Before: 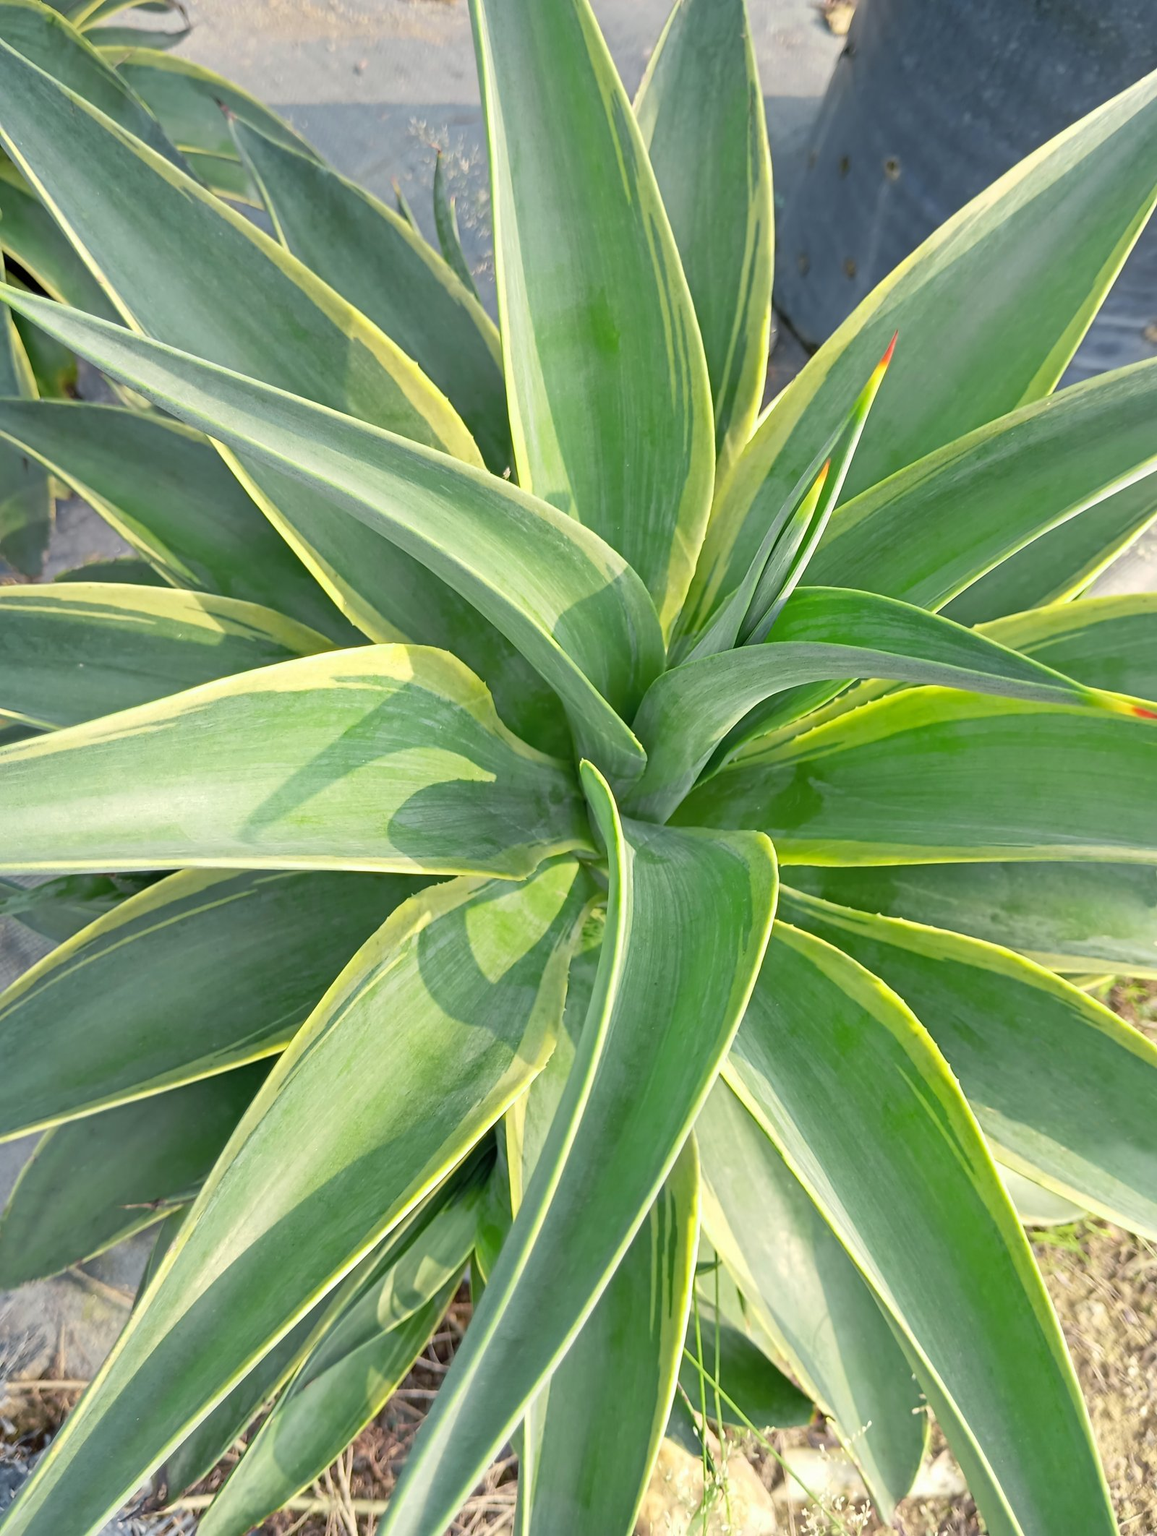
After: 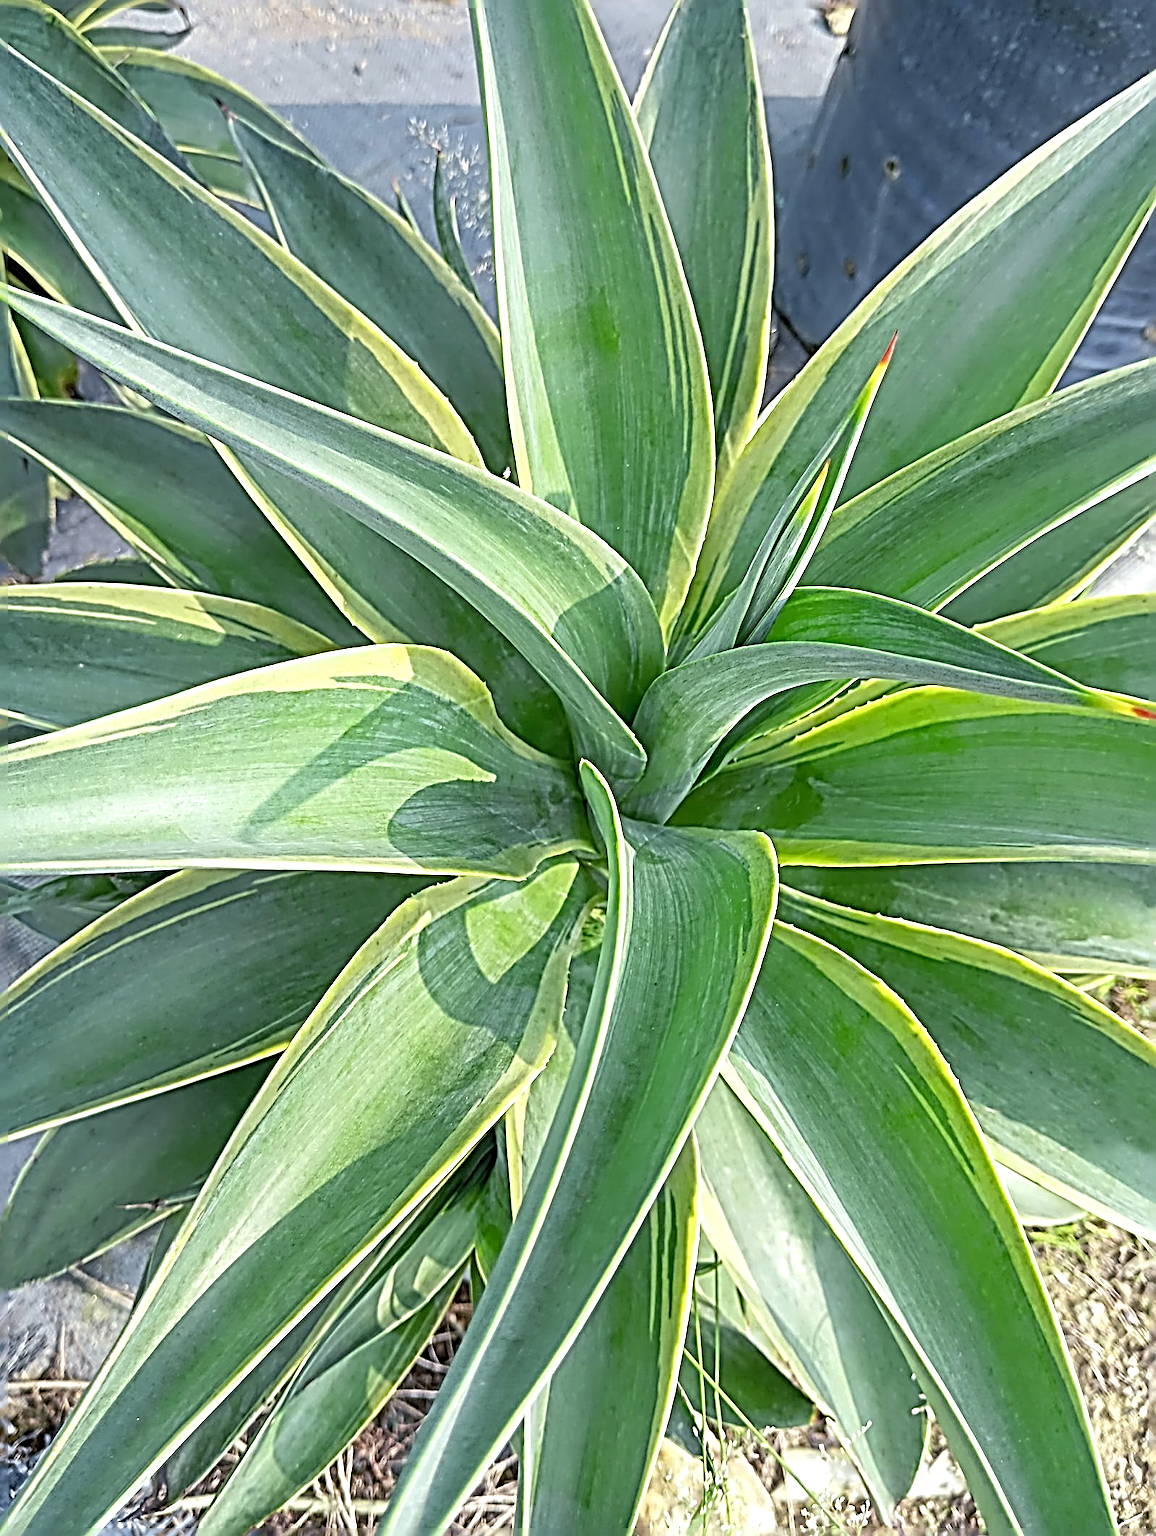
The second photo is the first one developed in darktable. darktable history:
white balance: red 0.954, blue 1.079
exposure: exposure 0.081 EV, compensate highlight preservation false
sharpen: radius 4.001, amount 2
local contrast: detail 130%
